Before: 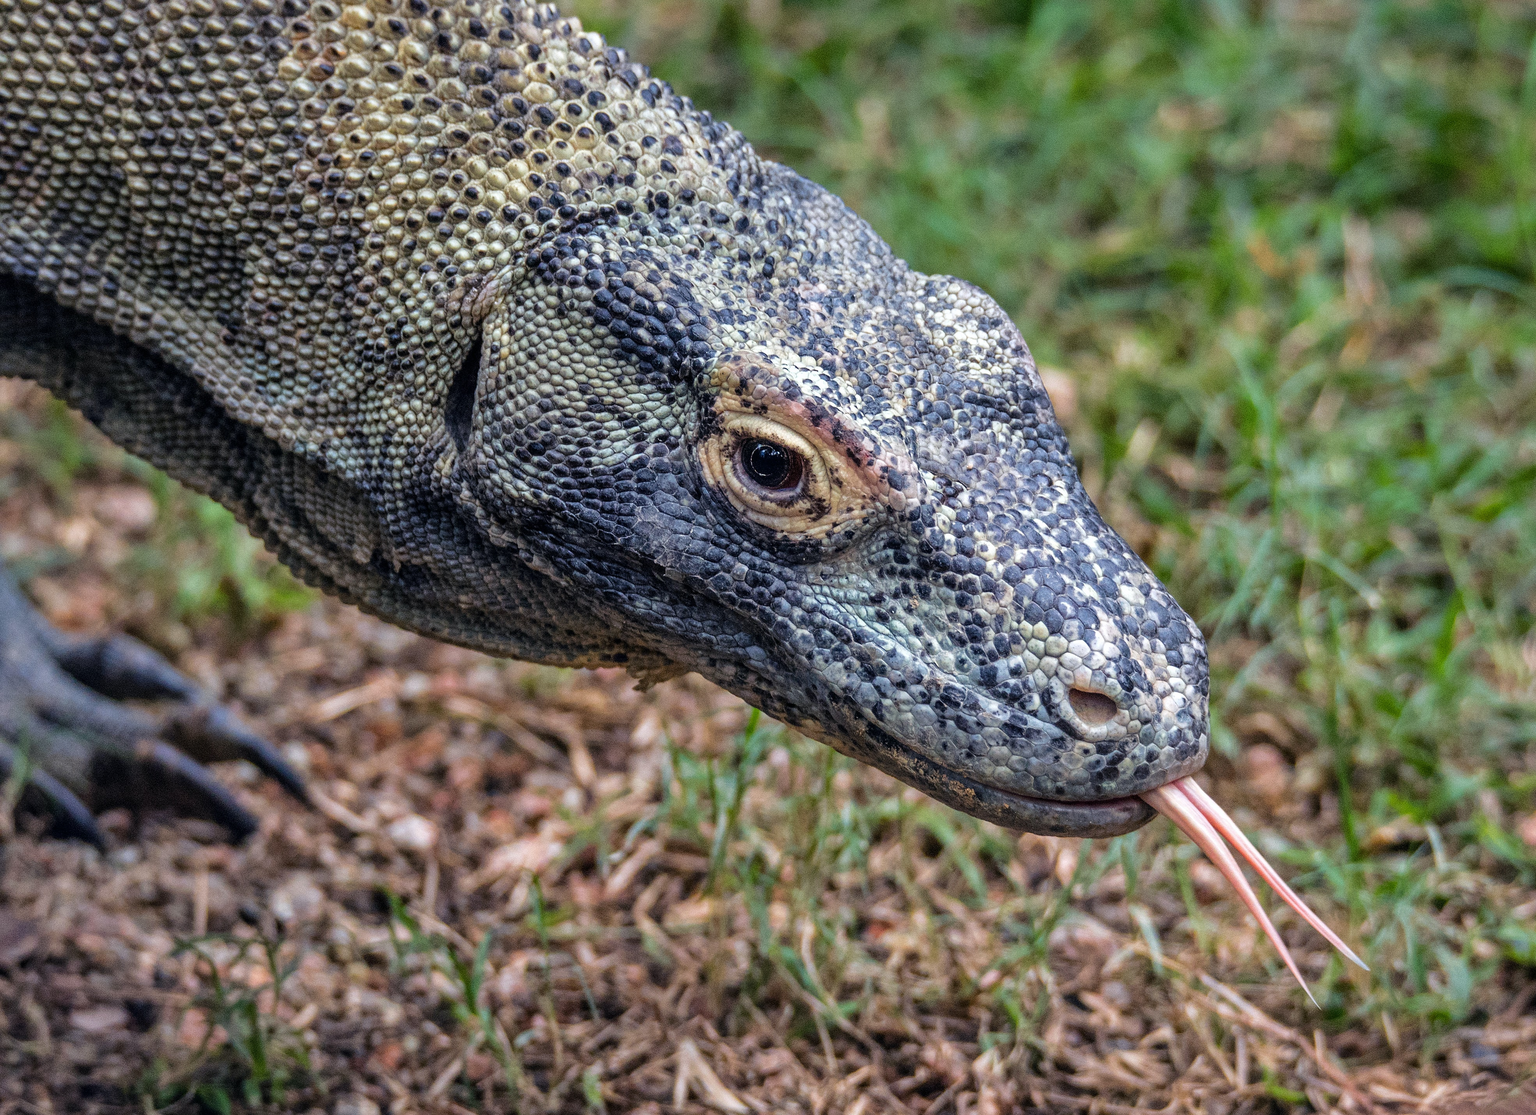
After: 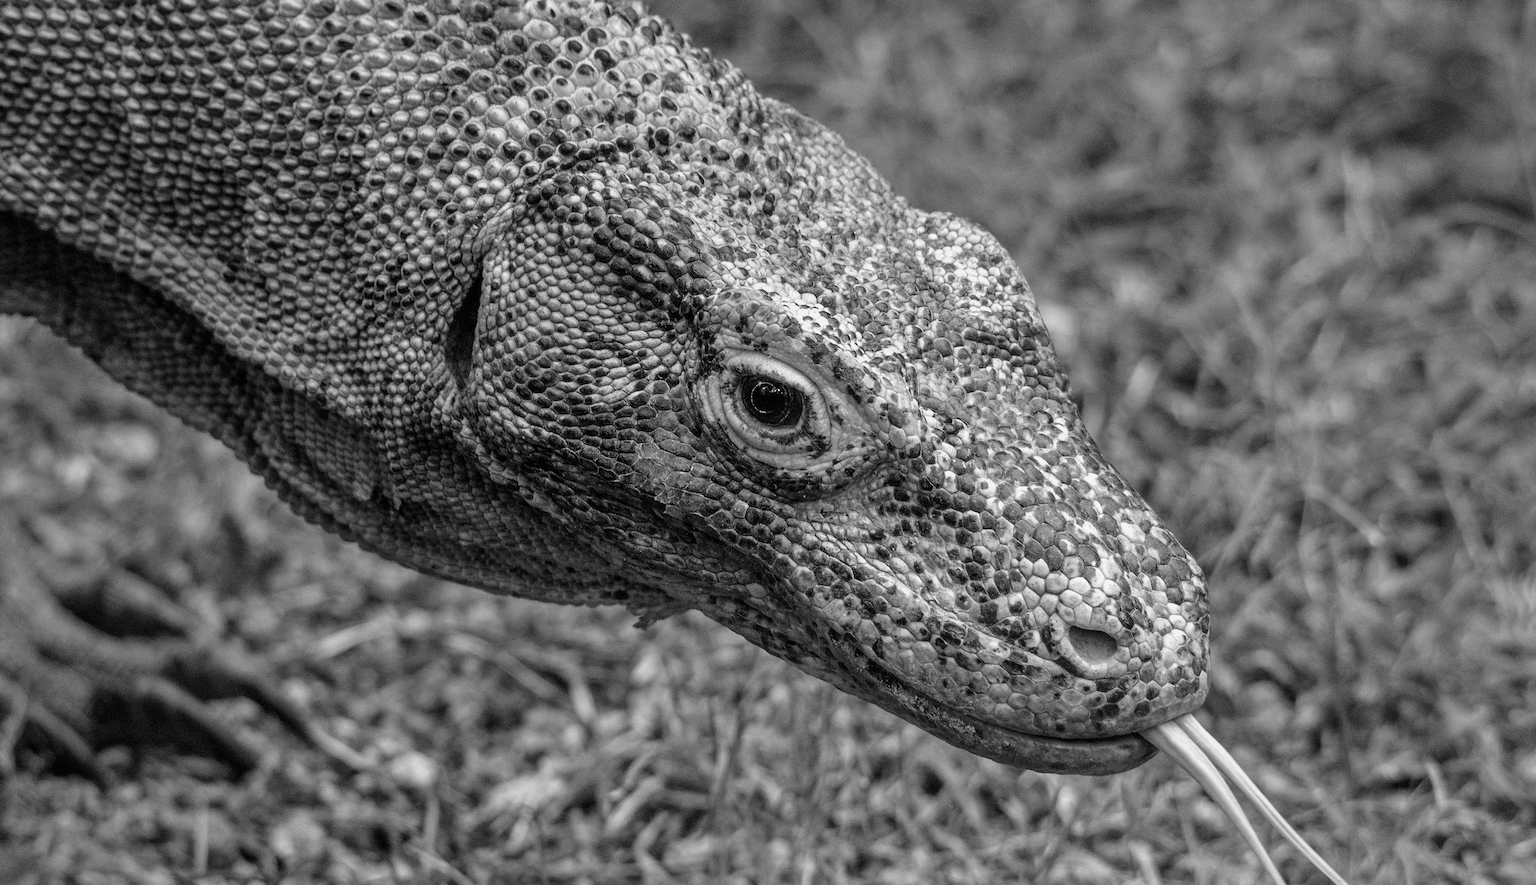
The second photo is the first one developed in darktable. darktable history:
crop and rotate: top 5.667%, bottom 14.937%
monochrome: a 14.95, b -89.96
